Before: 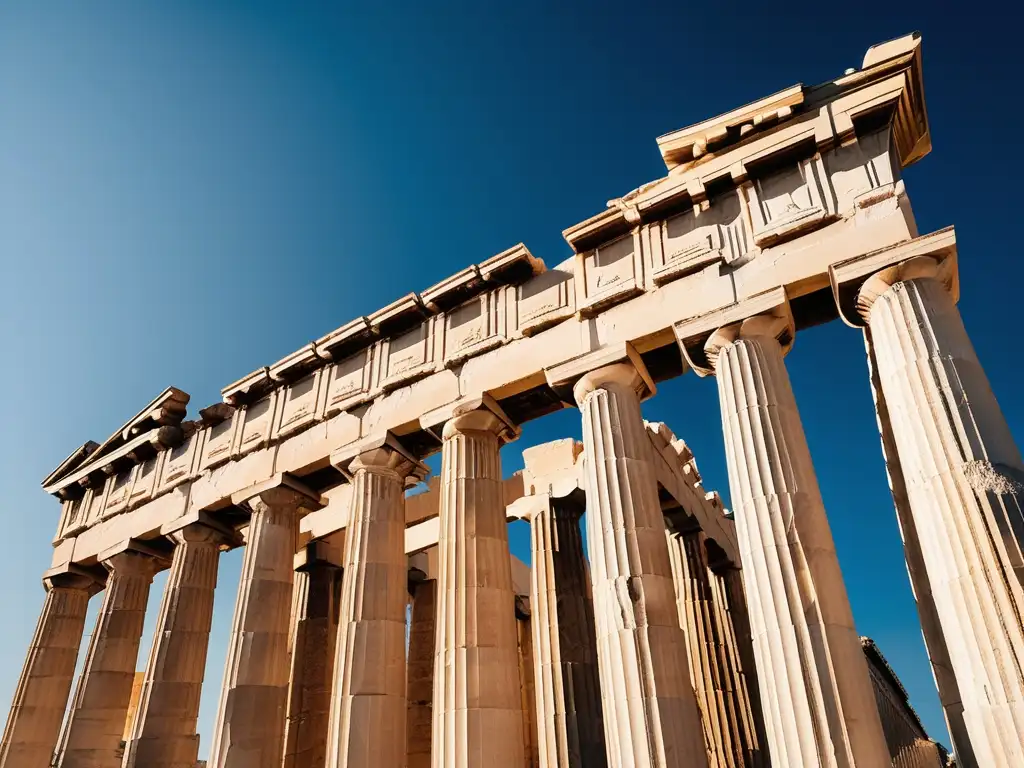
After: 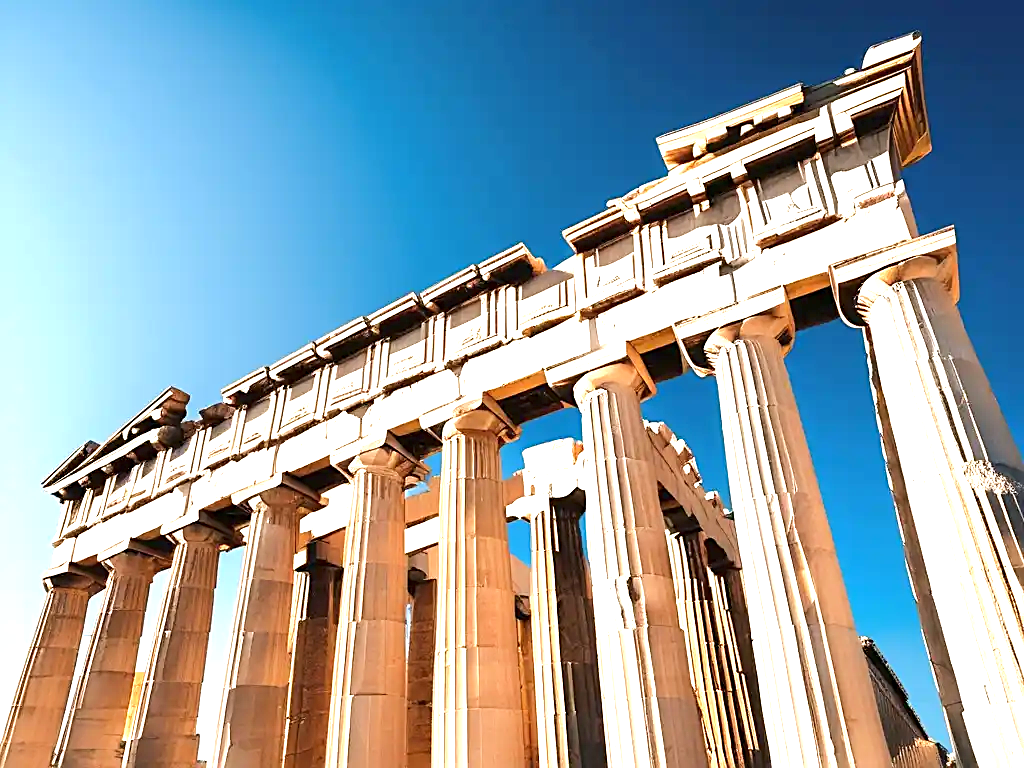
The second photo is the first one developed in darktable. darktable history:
base curve: curves: ch0 [(0, 0) (0.262, 0.32) (0.722, 0.705) (1, 1)]
sharpen: on, module defaults
exposure: black level correction 0, exposure 1.198 EV, compensate exposure bias true, compensate highlight preservation false
